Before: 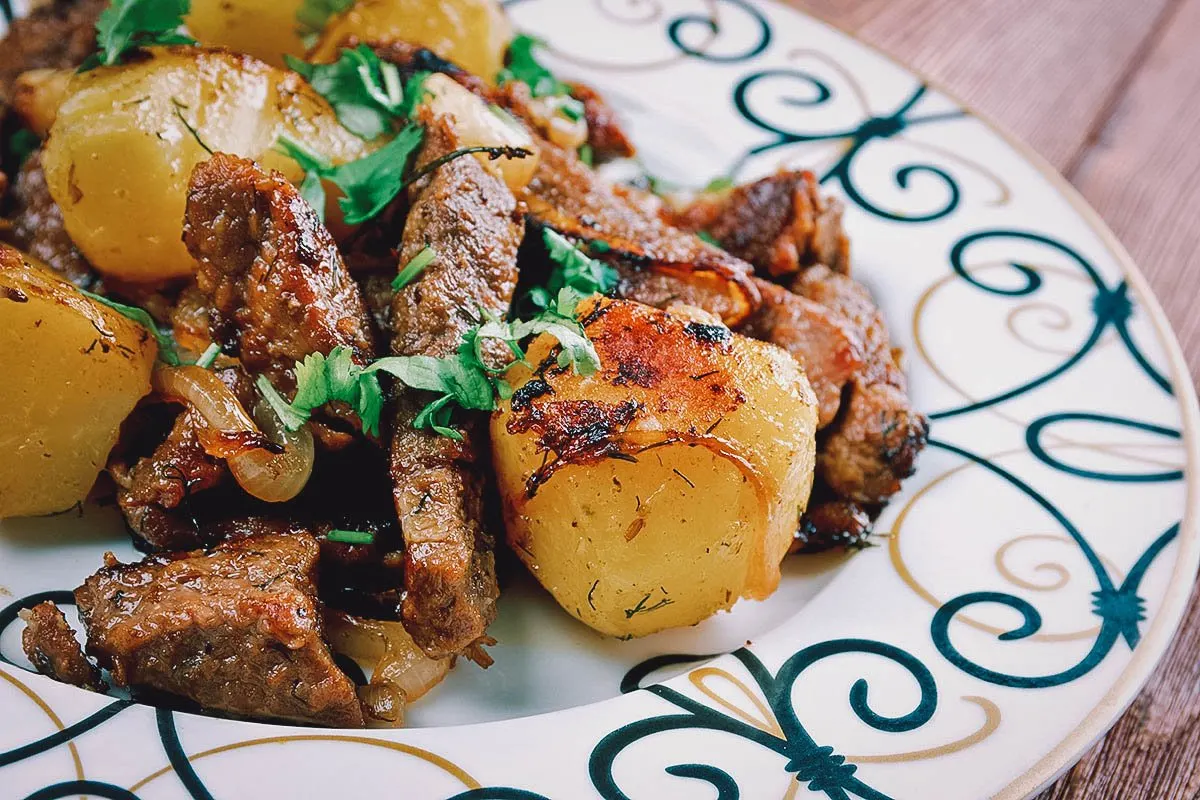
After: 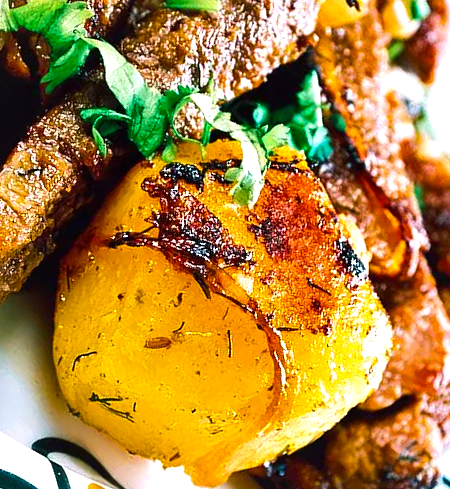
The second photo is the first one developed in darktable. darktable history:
color balance rgb: shadows lift › hue 86.83°, highlights gain › luminance 14.81%, perceptual saturation grading › global saturation 10.288%, perceptual brilliance grading › global brilliance -4.542%, perceptual brilliance grading › highlights 24.403%, perceptual brilliance grading › mid-tones 7.005%, perceptual brilliance grading › shadows -4.771%, global vibrance 50.012%
crop and rotate: angle -46.25°, top 16.56%, right 0.958%, bottom 11.639%
local contrast: mode bilateral grid, contrast 24, coarseness 61, detail 151%, midtone range 0.2
